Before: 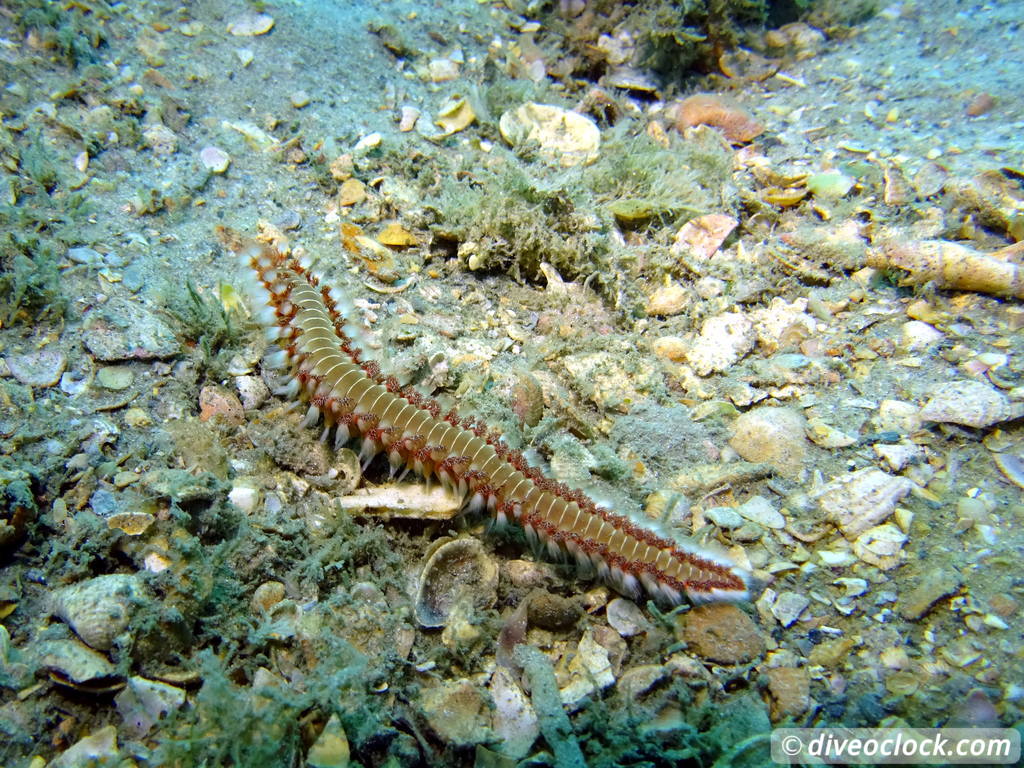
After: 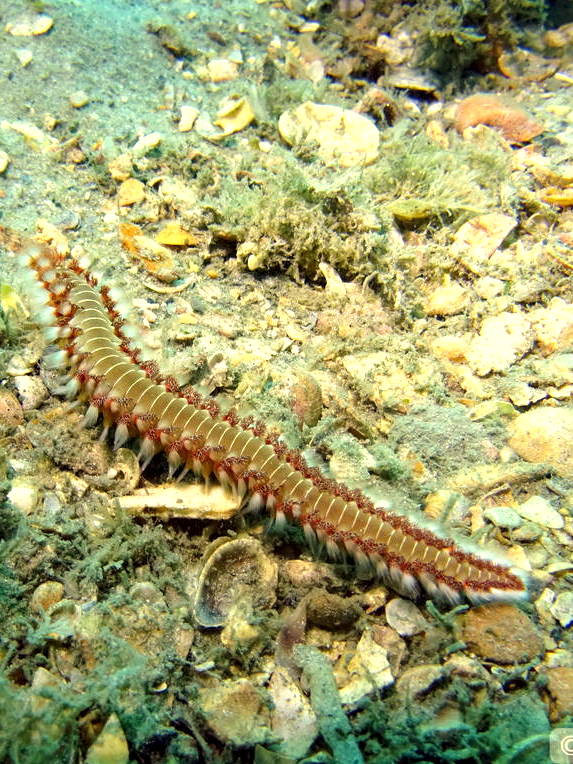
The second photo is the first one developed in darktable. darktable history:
white balance: red 1.08, blue 0.791
crop: left 21.674%, right 22.086%
exposure: exposure 0.426 EV, compensate highlight preservation false
local contrast: highlights 100%, shadows 100%, detail 120%, midtone range 0.2
